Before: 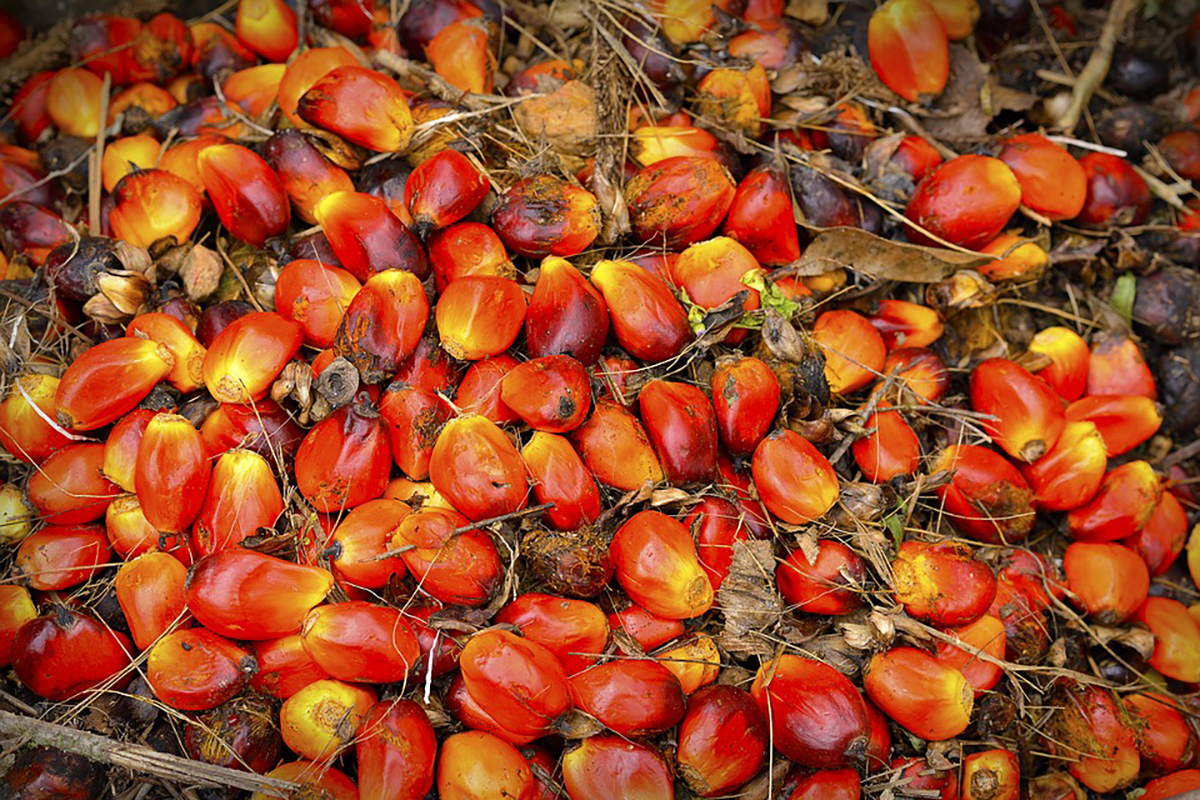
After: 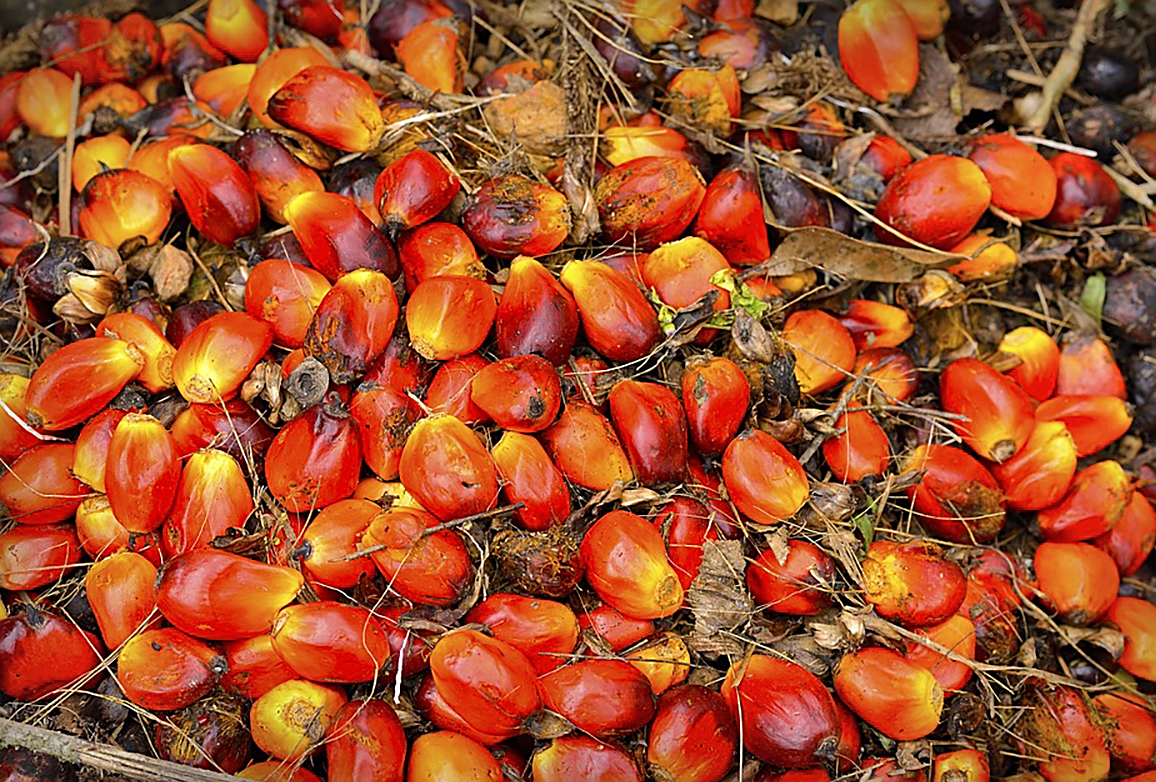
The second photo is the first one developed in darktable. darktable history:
shadows and highlights: shadows 60, soften with gaussian
crop and rotate: left 2.536%, right 1.107%, bottom 2.246%
sharpen: on, module defaults
